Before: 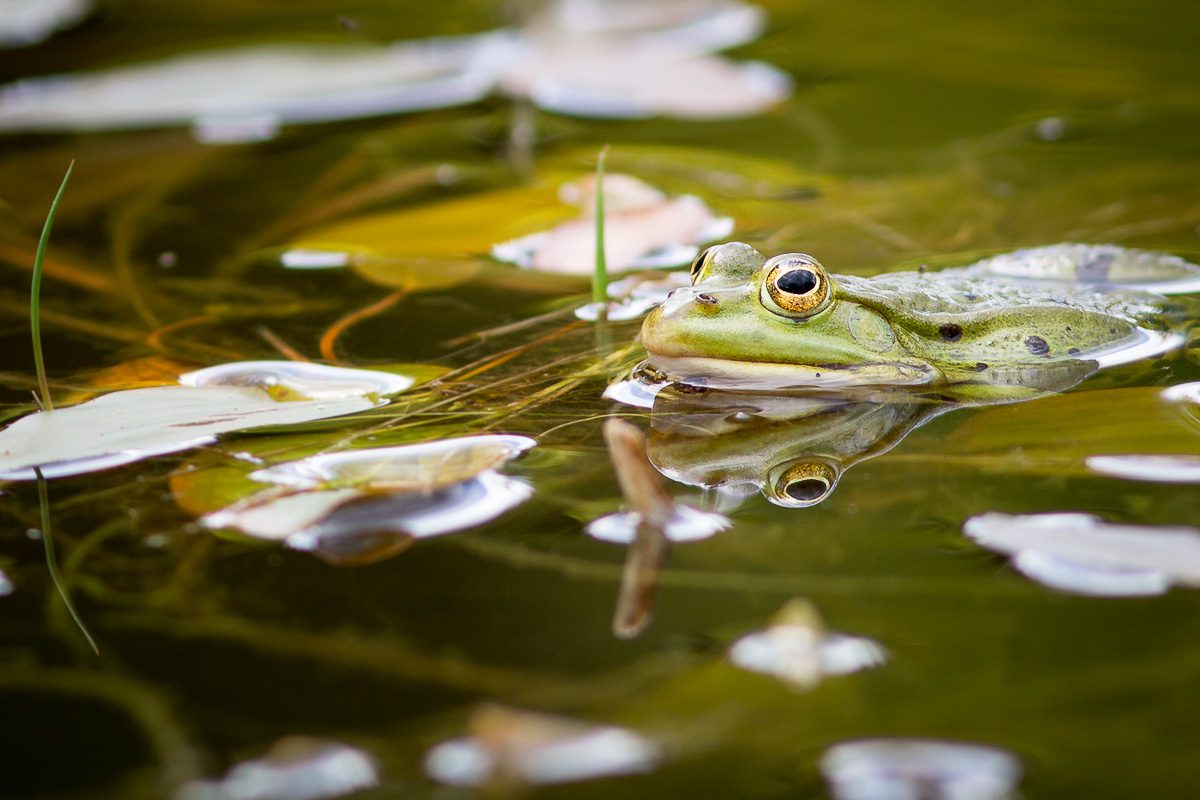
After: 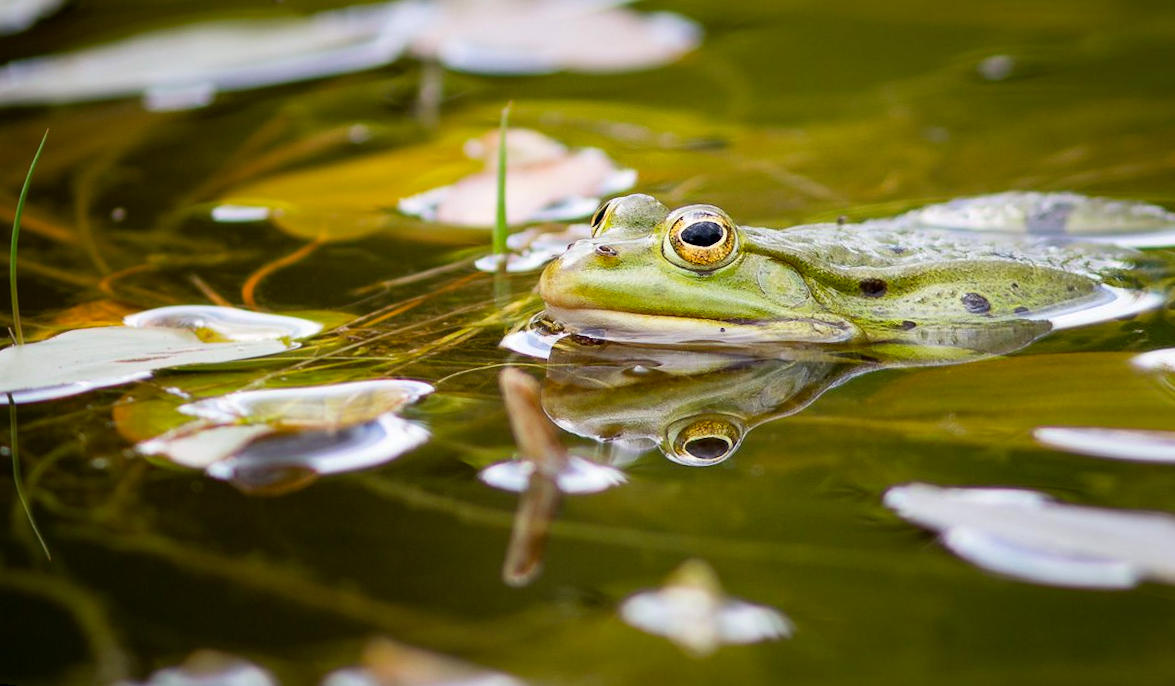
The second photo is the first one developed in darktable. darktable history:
rotate and perspective: rotation 1.69°, lens shift (vertical) -0.023, lens shift (horizontal) -0.291, crop left 0.025, crop right 0.988, crop top 0.092, crop bottom 0.842
color balance rgb: perceptual saturation grading › global saturation 10%, global vibrance 10%
